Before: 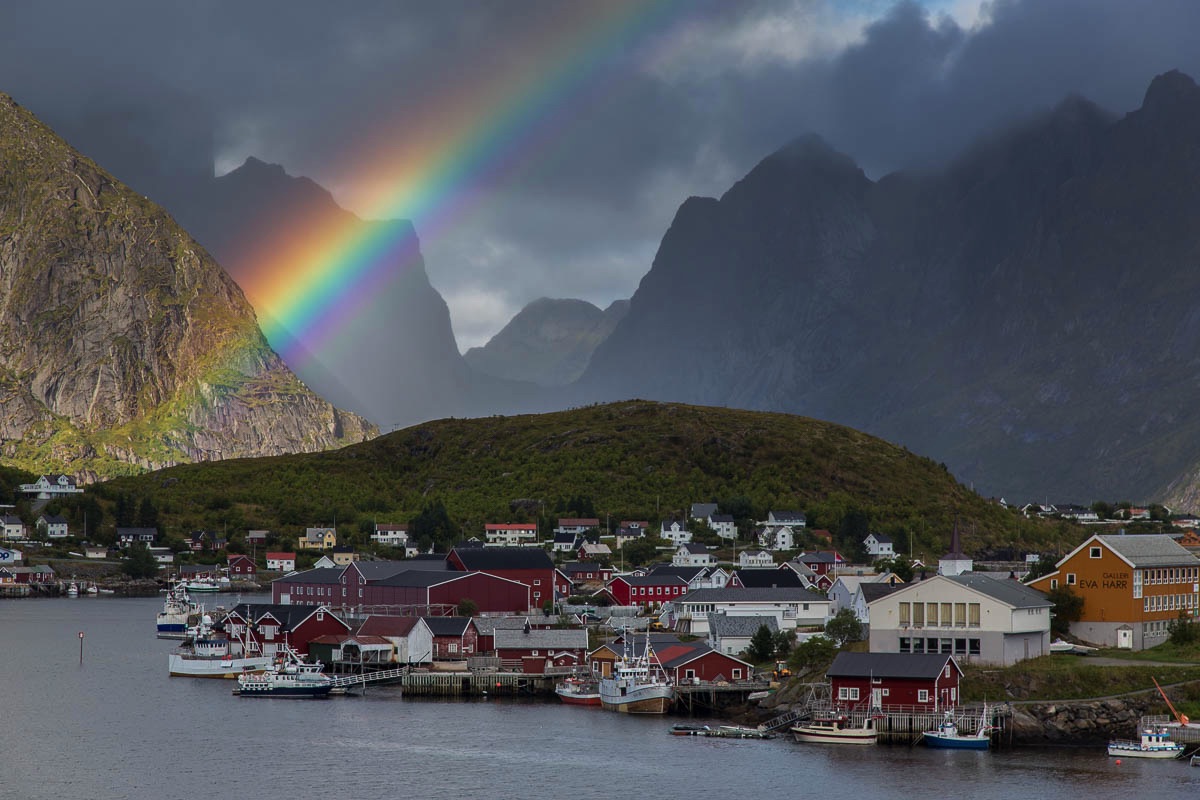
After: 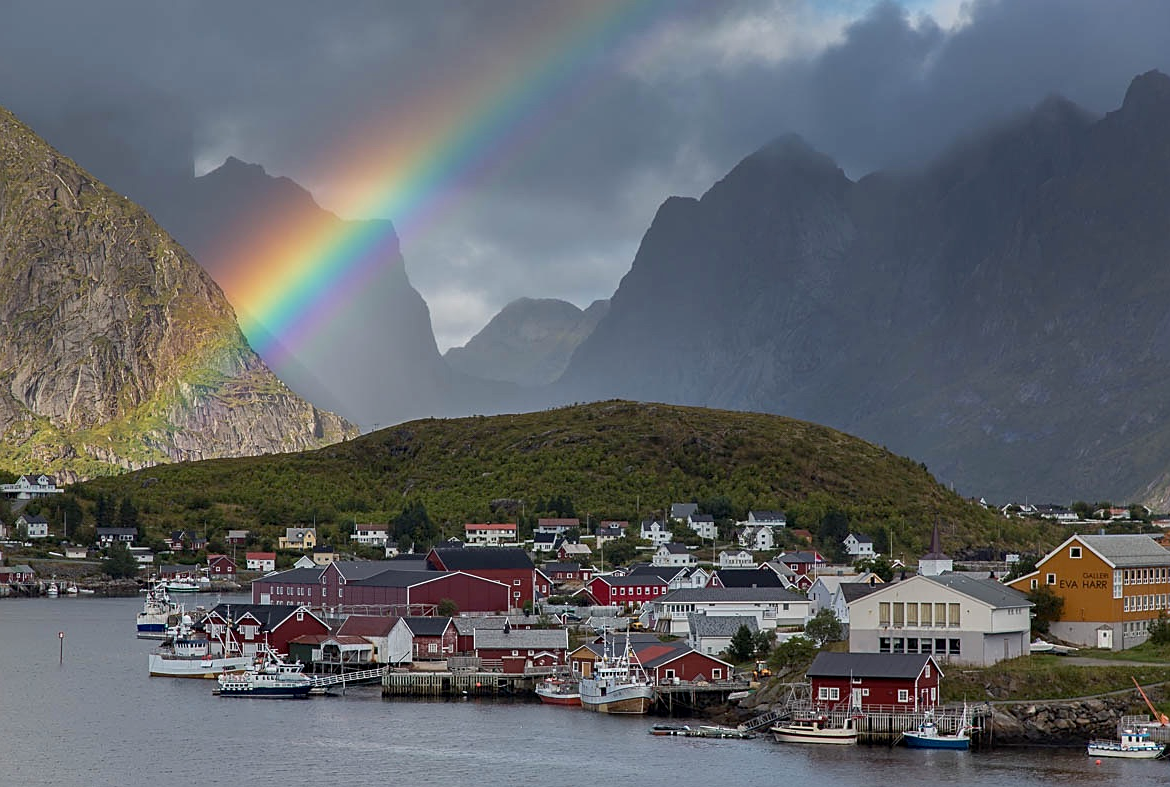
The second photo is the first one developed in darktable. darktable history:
crop and rotate: left 1.749%, right 0.703%, bottom 1.594%
sharpen: on, module defaults
